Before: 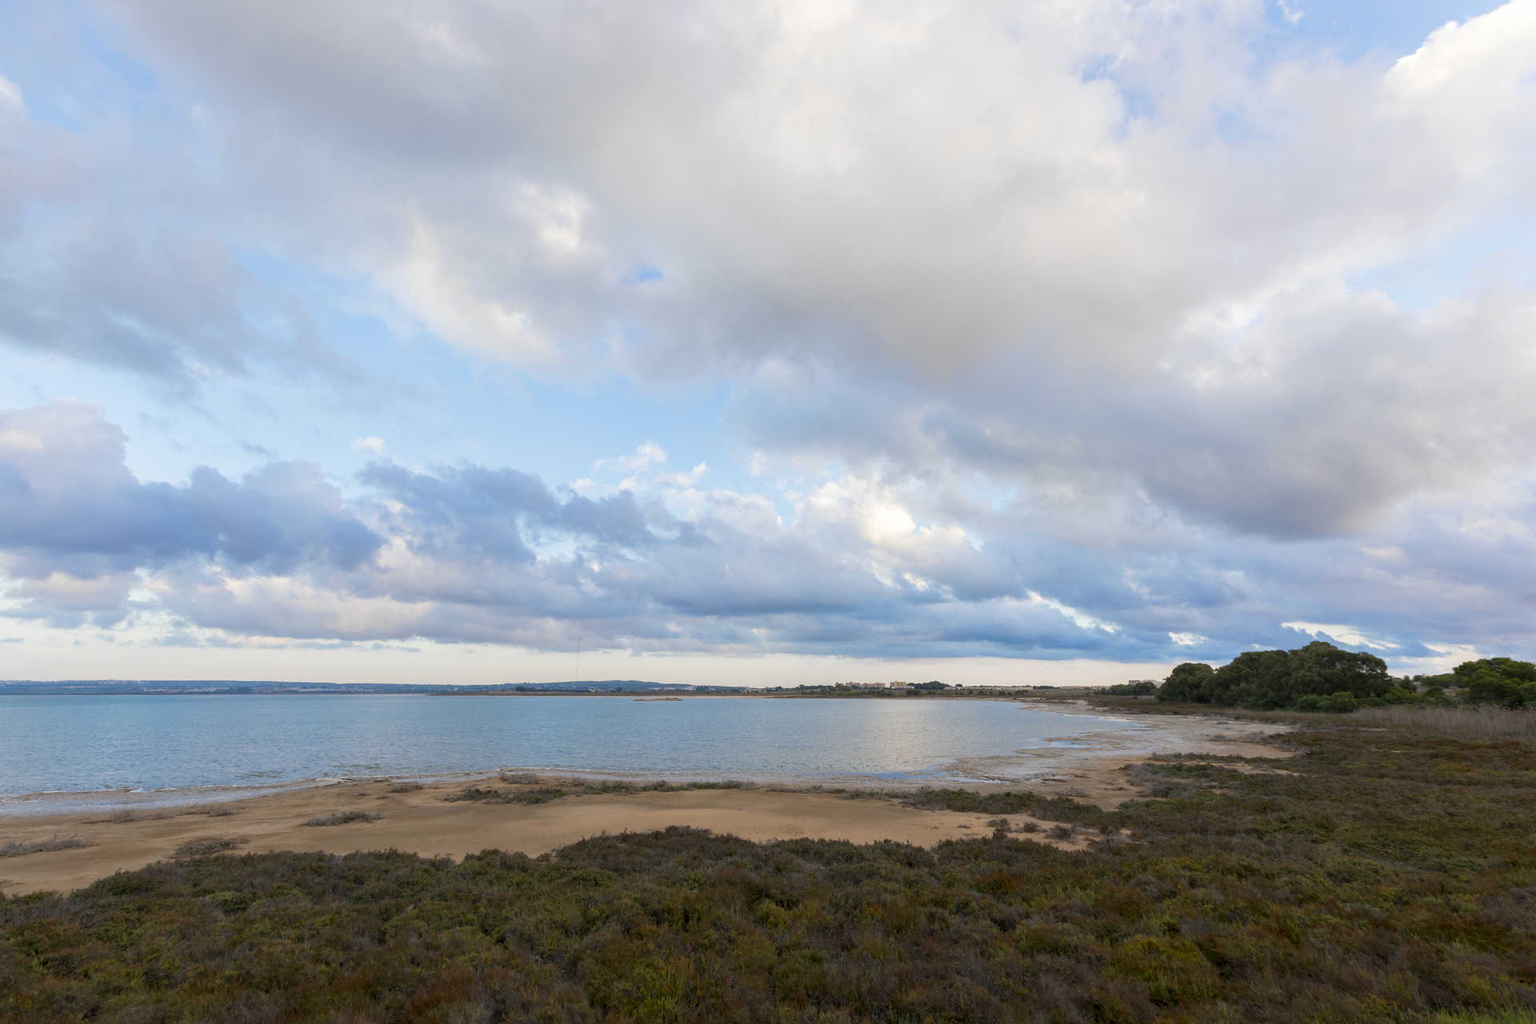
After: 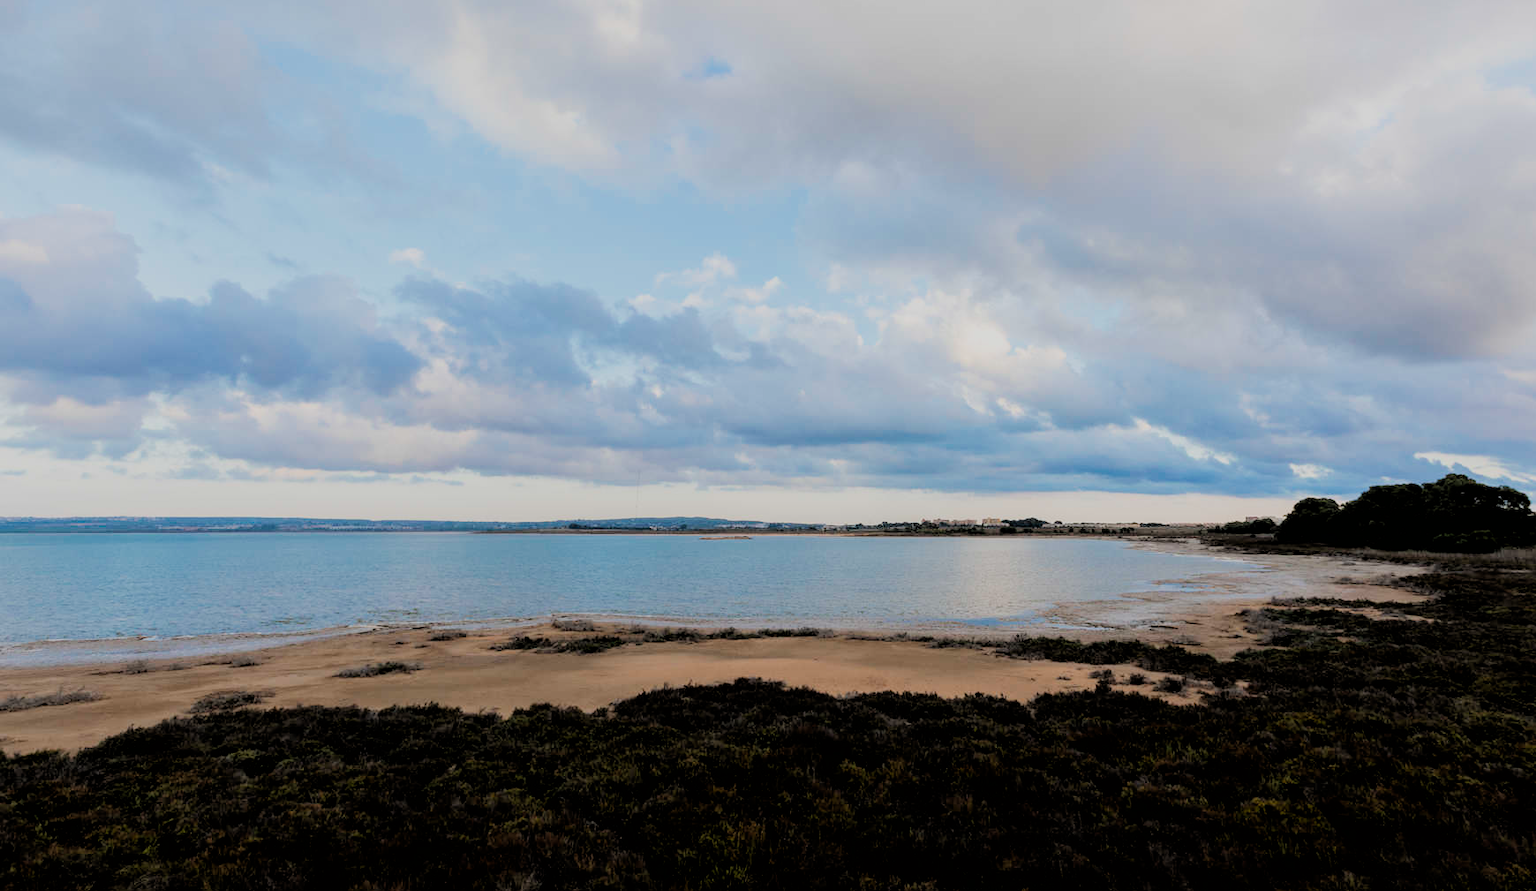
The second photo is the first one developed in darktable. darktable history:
crop: top 20.774%, right 9.338%, bottom 0.252%
filmic rgb: black relative exposure -2.76 EV, white relative exposure 4.56 EV, hardness 1.72, contrast 1.24
